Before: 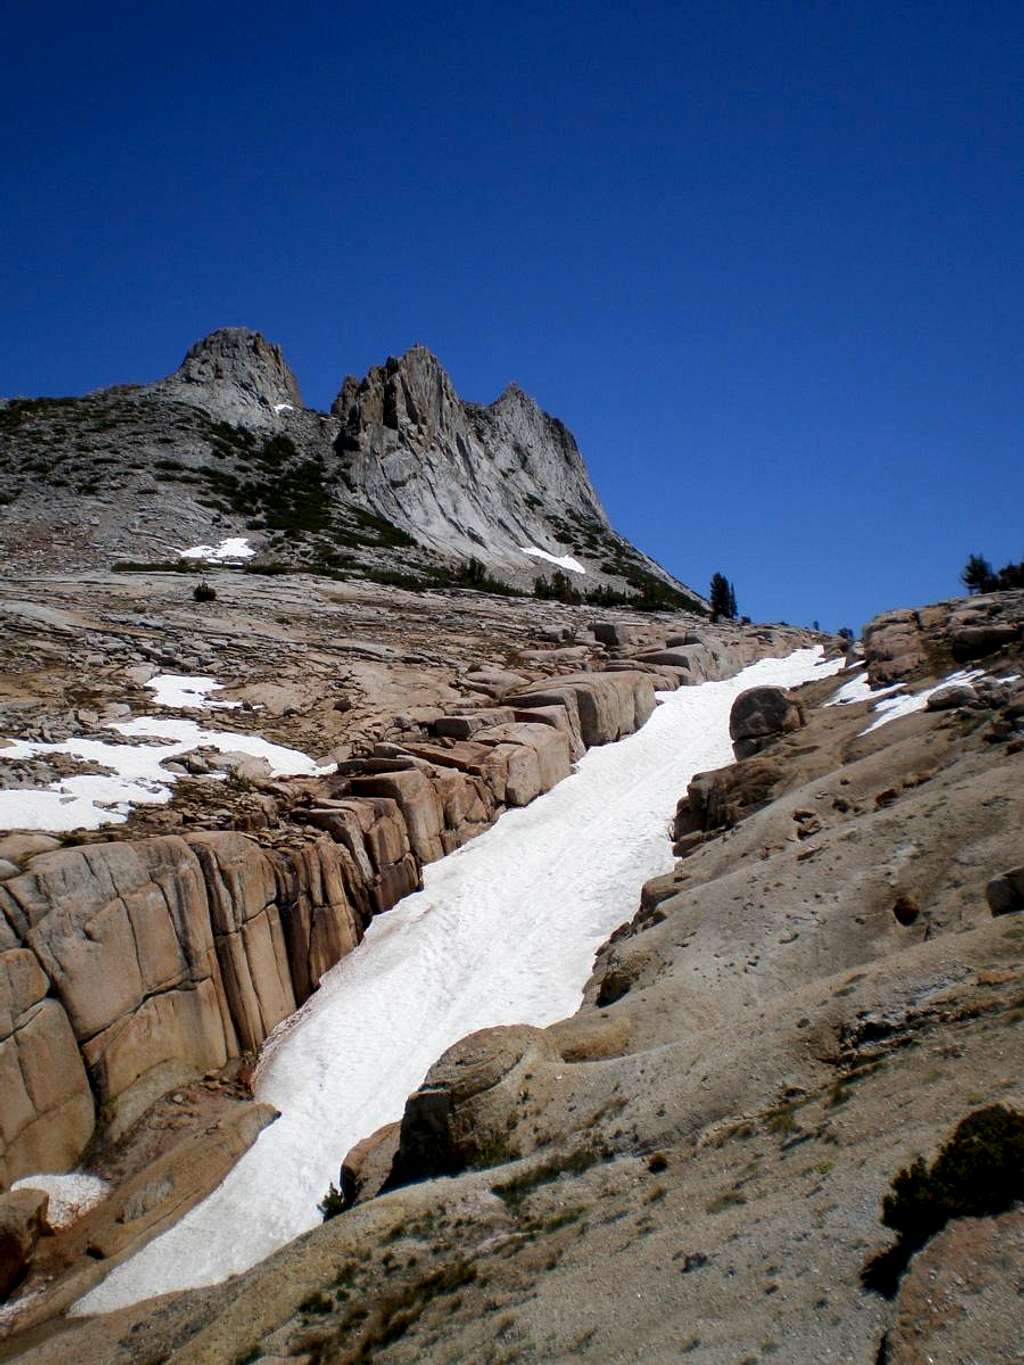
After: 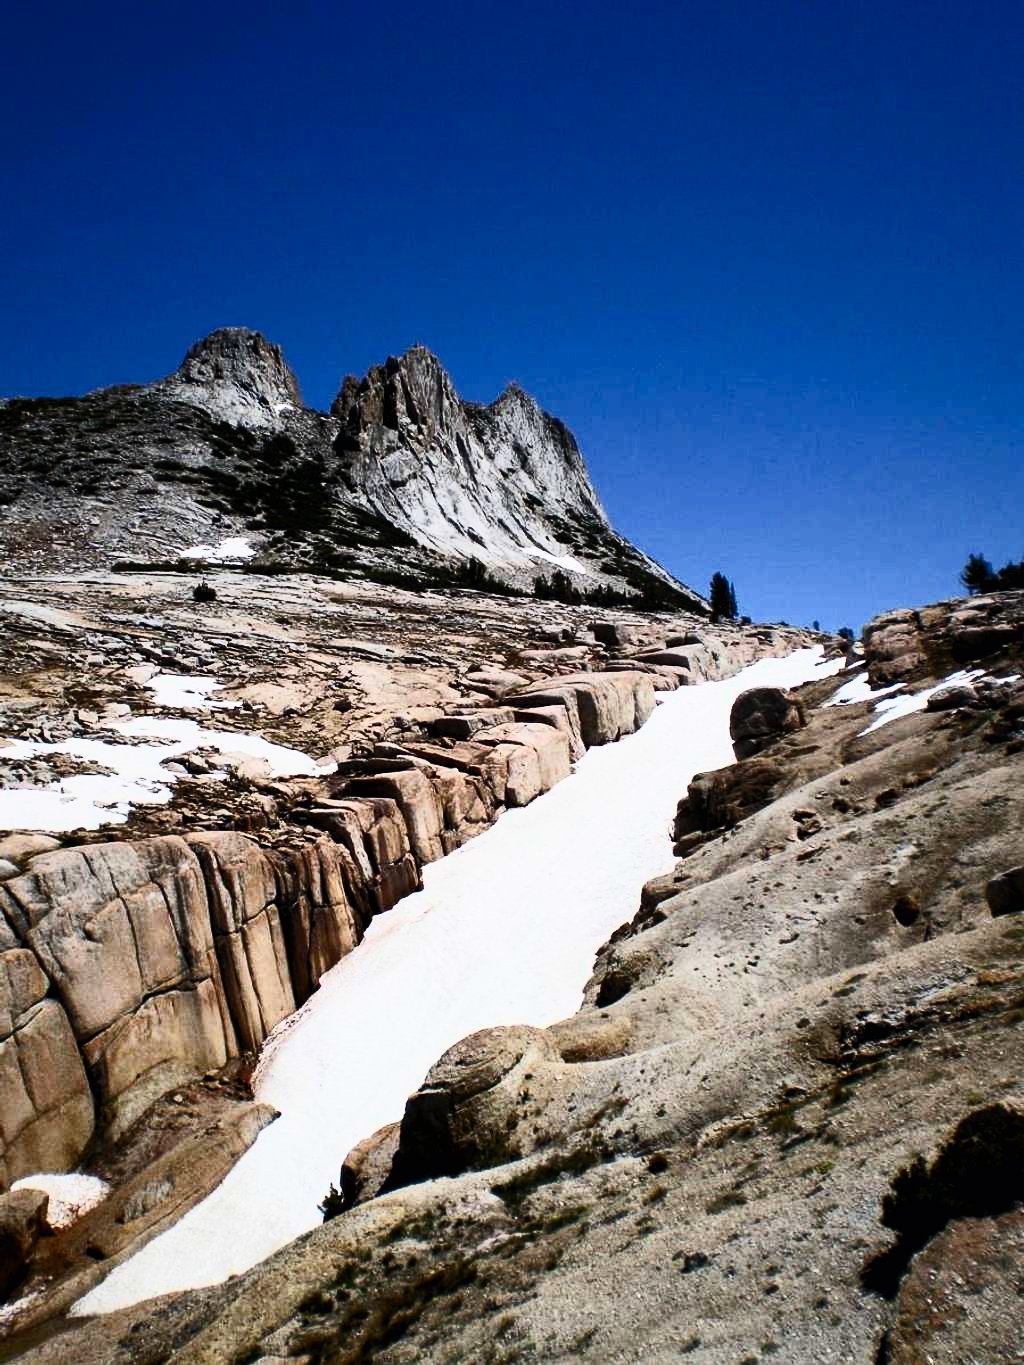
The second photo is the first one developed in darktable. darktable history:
filmic rgb: black relative exposure -7.65 EV, white relative exposure 4.56 EV, hardness 3.61, color science v6 (2022)
contrast brightness saturation: contrast 0.62, brightness 0.34, saturation 0.14
